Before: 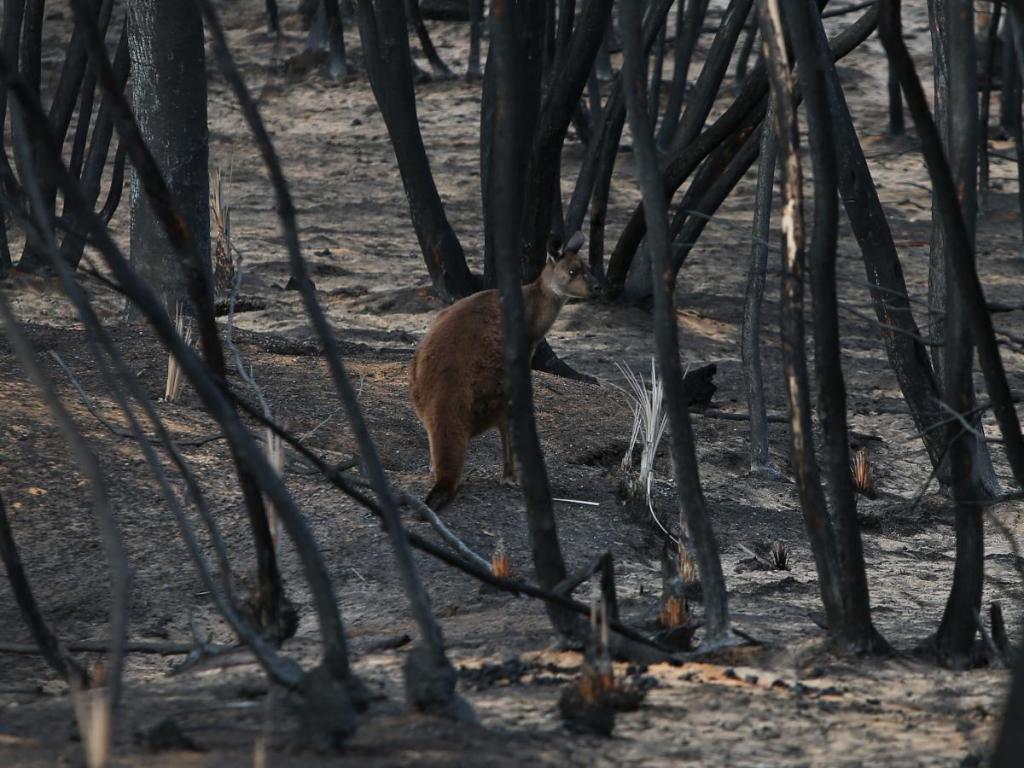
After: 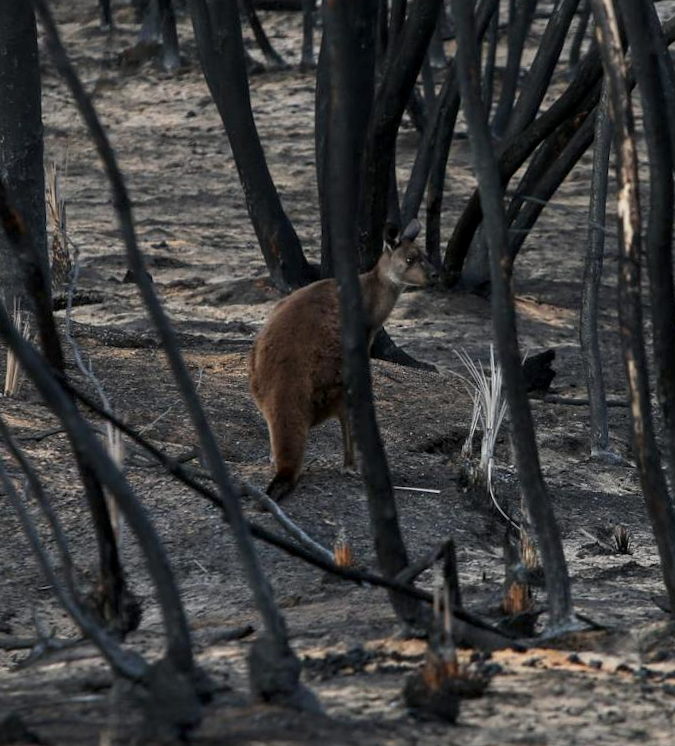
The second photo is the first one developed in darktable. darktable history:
crop: left 15.419%, right 17.914%
rotate and perspective: rotation -1°, crop left 0.011, crop right 0.989, crop top 0.025, crop bottom 0.975
local contrast: on, module defaults
